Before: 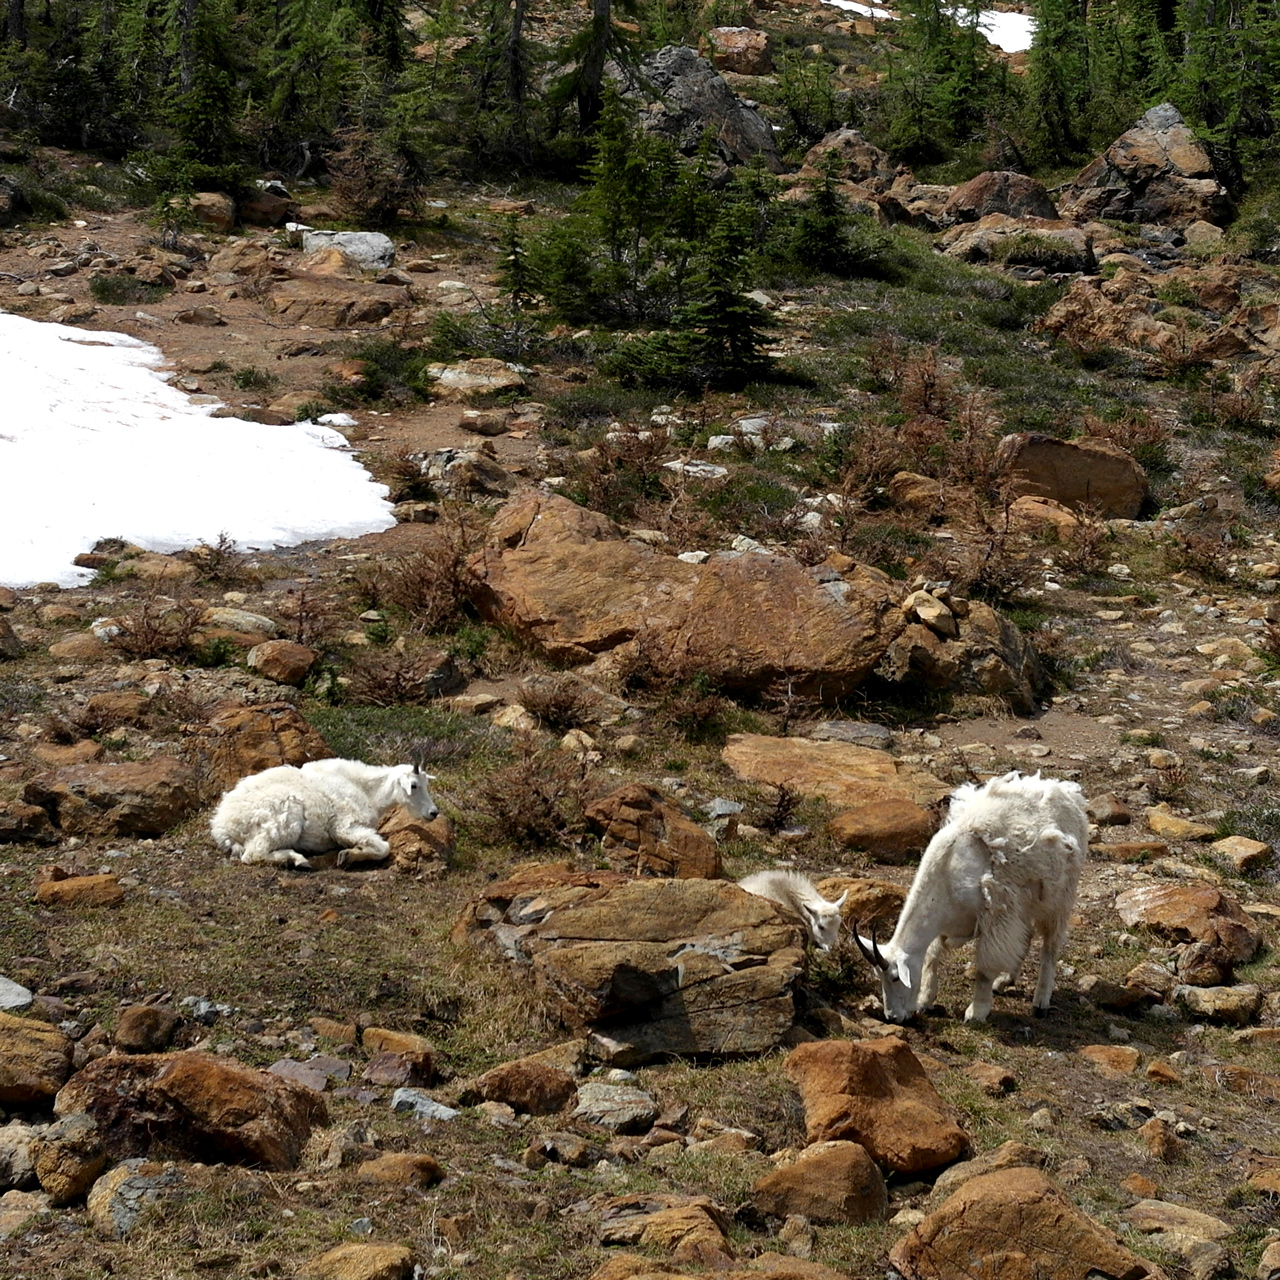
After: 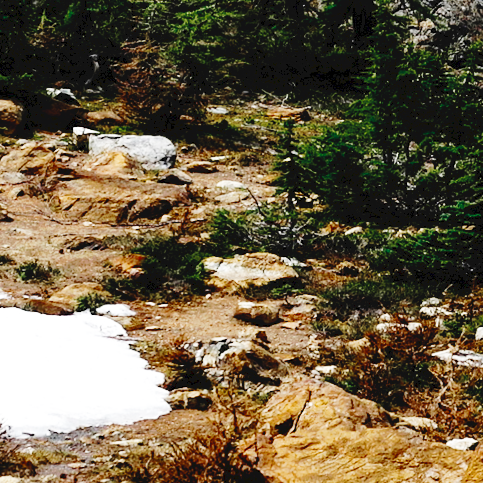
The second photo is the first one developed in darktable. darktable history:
rotate and perspective: rotation 0.215°, lens shift (vertical) -0.139, crop left 0.069, crop right 0.939, crop top 0.002, crop bottom 0.996
color zones: curves: ch0 [(0, 0.5) (0.125, 0.4) (0.25, 0.5) (0.375, 0.4) (0.5, 0.4) (0.625, 0.35) (0.75, 0.35) (0.875, 0.5)]; ch1 [(0, 0.35) (0.125, 0.45) (0.25, 0.35) (0.375, 0.35) (0.5, 0.35) (0.625, 0.35) (0.75, 0.45) (0.875, 0.35)]; ch2 [(0, 0.6) (0.125, 0.5) (0.25, 0.5) (0.375, 0.6) (0.5, 0.6) (0.625, 0.5) (0.75, 0.5) (0.875, 0.5)]
crop: left 15.452%, top 5.459%, right 43.956%, bottom 56.62%
tone curve: curves: ch0 [(0, 0) (0.003, 0.059) (0.011, 0.059) (0.025, 0.057) (0.044, 0.055) (0.069, 0.057) (0.1, 0.083) (0.136, 0.128) (0.177, 0.185) (0.224, 0.242) (0.277, 0.308) (0.335, 0.383) (0.399, 0.468) (0.468, 0.547) (0.543, 0.632) (0.623, 0.71) (0.709, 0.801) (0.801, 0.859) (0.898, 0.922) (1, 1)], preserve colors none
color balance rgb: perceptual saturation grading › global saturation 30%
base curve: curves: ch0 [(0, 0) (0.04, 0.03) (0.133, 0.232) (0.448, 0.748) (0.843, 0.968) (1, 1)], preserve colors none
